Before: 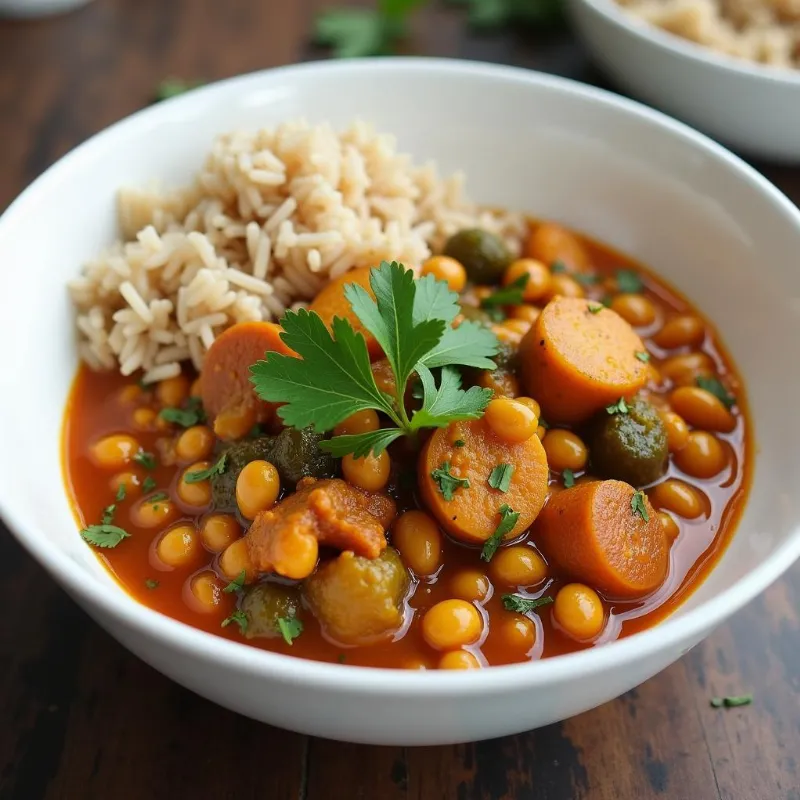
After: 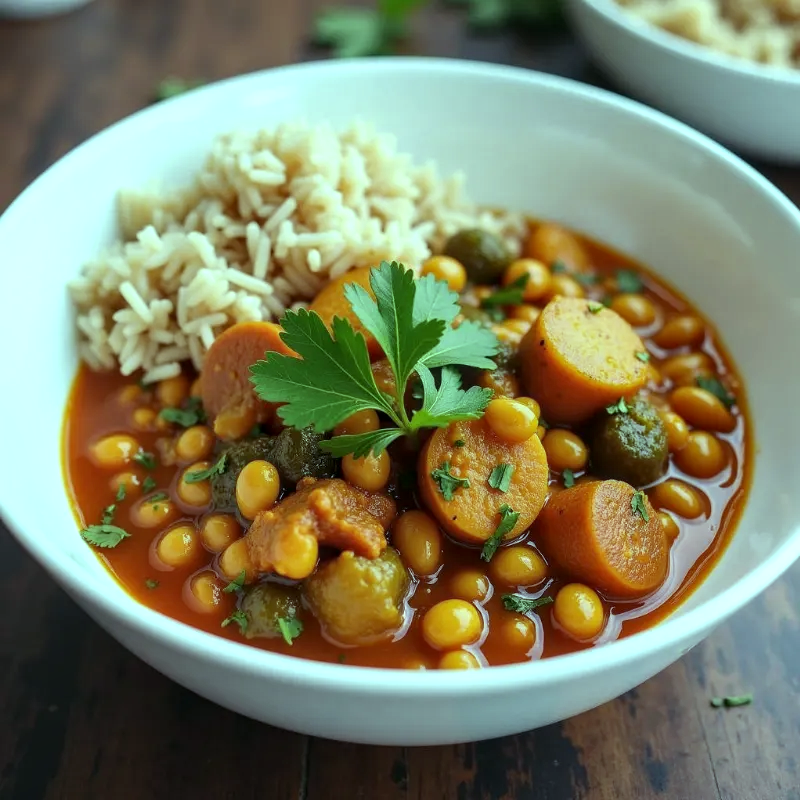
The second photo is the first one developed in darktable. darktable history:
local contrast: on, module defaults
color balance: mode lift, gamma, gain (sRGB), lift [0.997, 0.979, 1.021, 1.011], gamma [1, 1.084, 0.916, 0.998], gain [1, 0.87, 1.13, 1.101], contrast 4.55%, contrast fulcrum 38.24%, output saturation 104.09%
